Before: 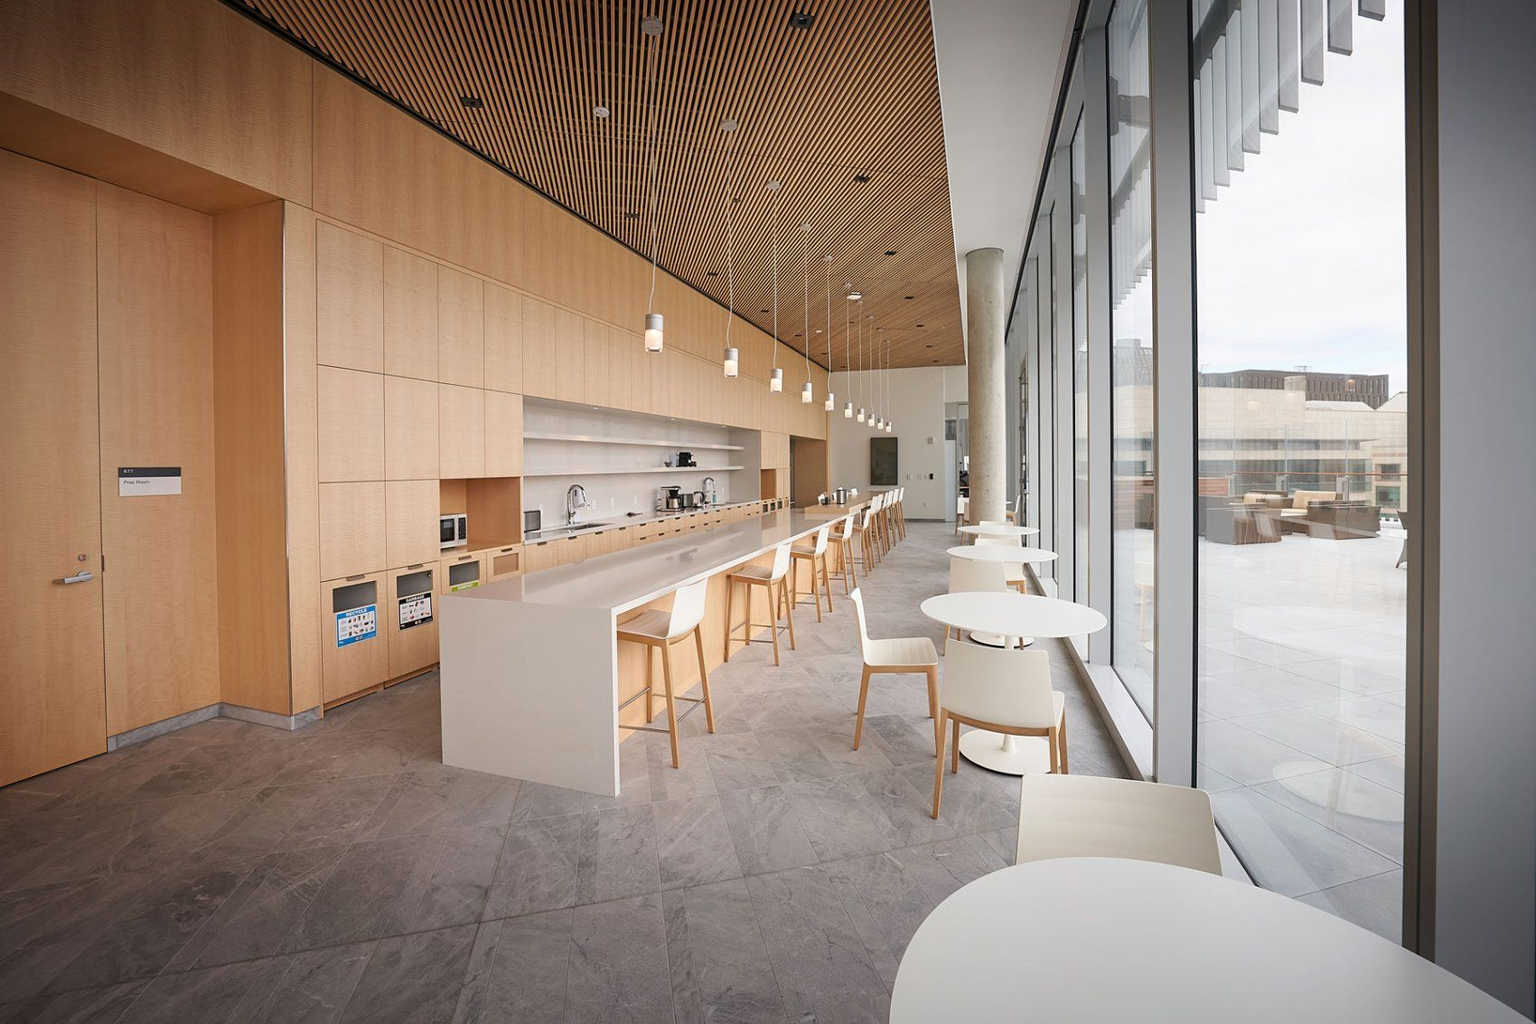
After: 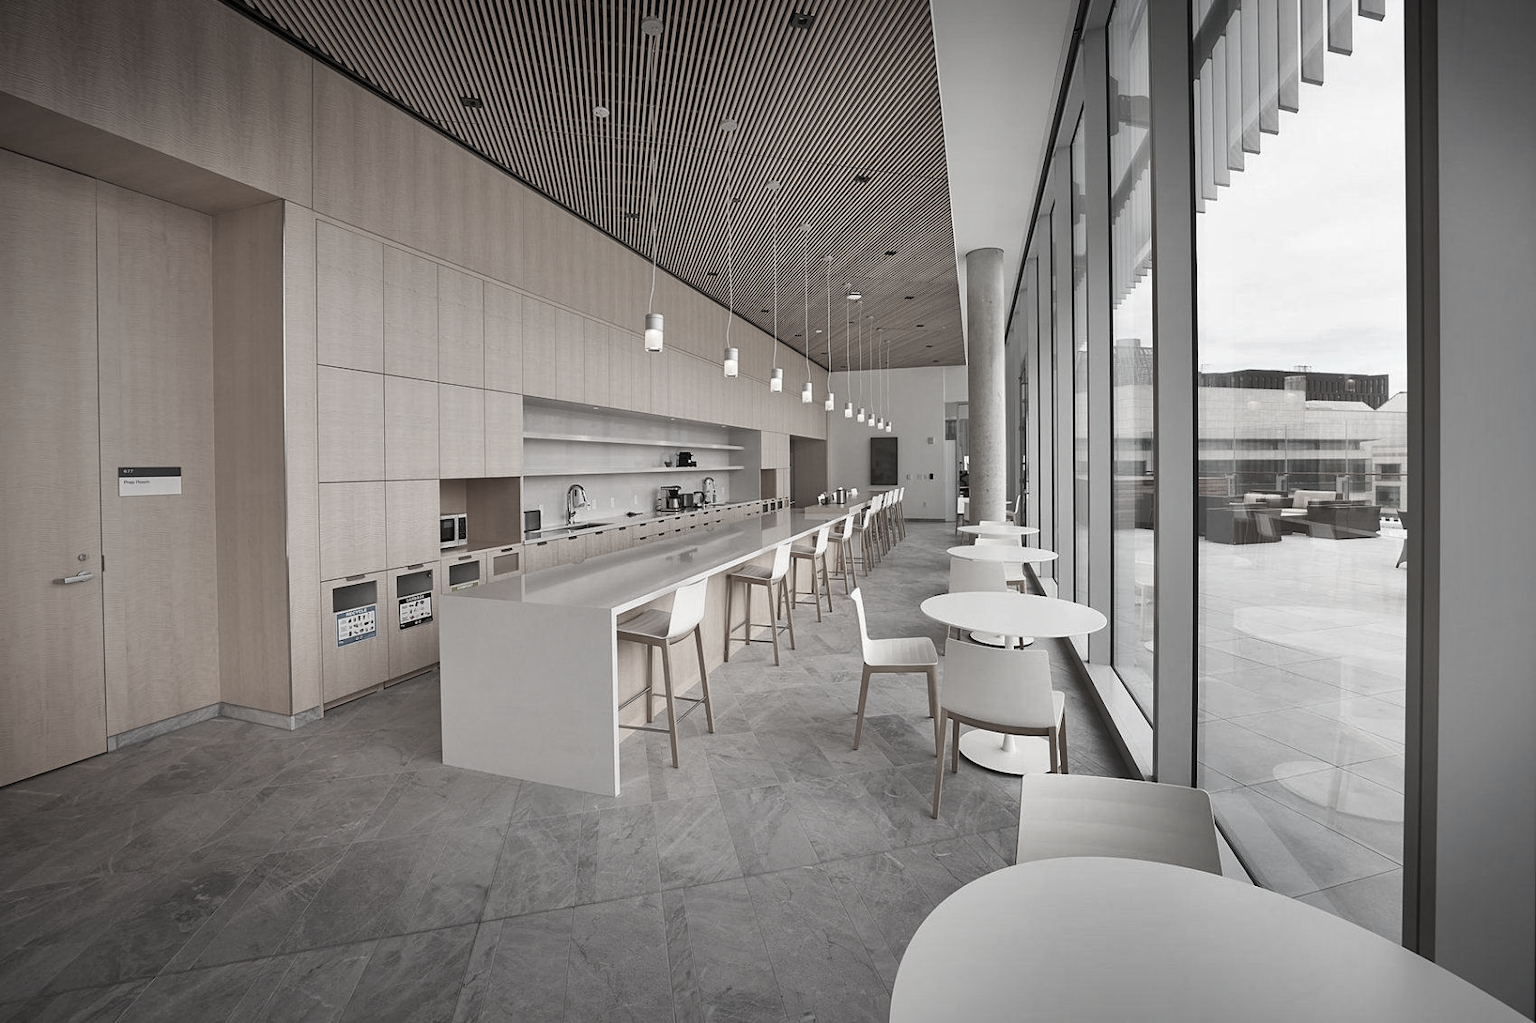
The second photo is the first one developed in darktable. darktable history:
shadows and highlights: radius 108.52, shadows 40.68, highlights -72.88, low approximation 0.01, soften with gaussian
color correction: saturation 0.2
